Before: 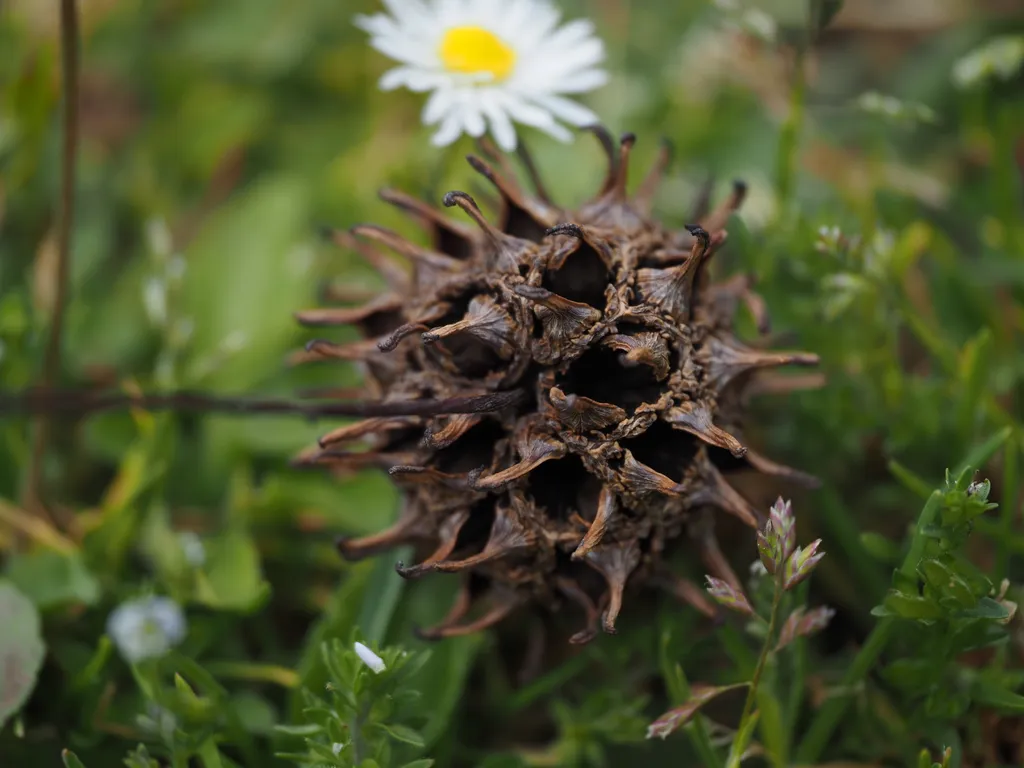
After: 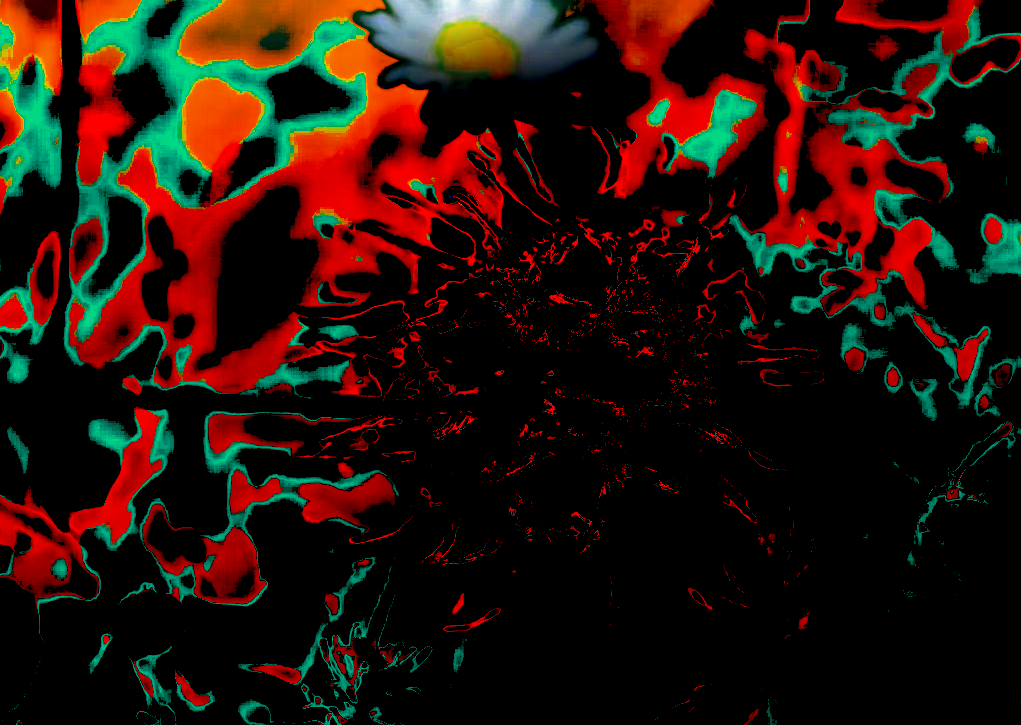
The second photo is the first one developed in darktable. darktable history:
local contrast: detail 109%
exposure: black level correction 0.098, exposure 3.091 EV, compensate highlight preservation false
crop: top 0.43%, right 0.26%, bottom 5.096%
velvia: on, module defaults
color zones: curves: ch0 [(0, 0.5) (0.125, 0.4) (0.25, 0.5) (0.375, 0.4) (0.5, 0.4) (0.625, 0.35) (0.75, 0.35) (0.875, 0.5)]; ch1 [(0, 0.35) (0.125, 0.45) (0.25, 0.35) (0.375, 0.35) (0.5, 0.35) (0.625, 0.35) (0.75, 0.45) (0.875, 0.35)]; ch2 [(0, 0.6) (0.125, 0.5) (0.25, 0.5) (0.375, 0.6) (0.5, 0.6) (0.625, 0.5) (0.75, 0.5) (0.875, 0.5)]
